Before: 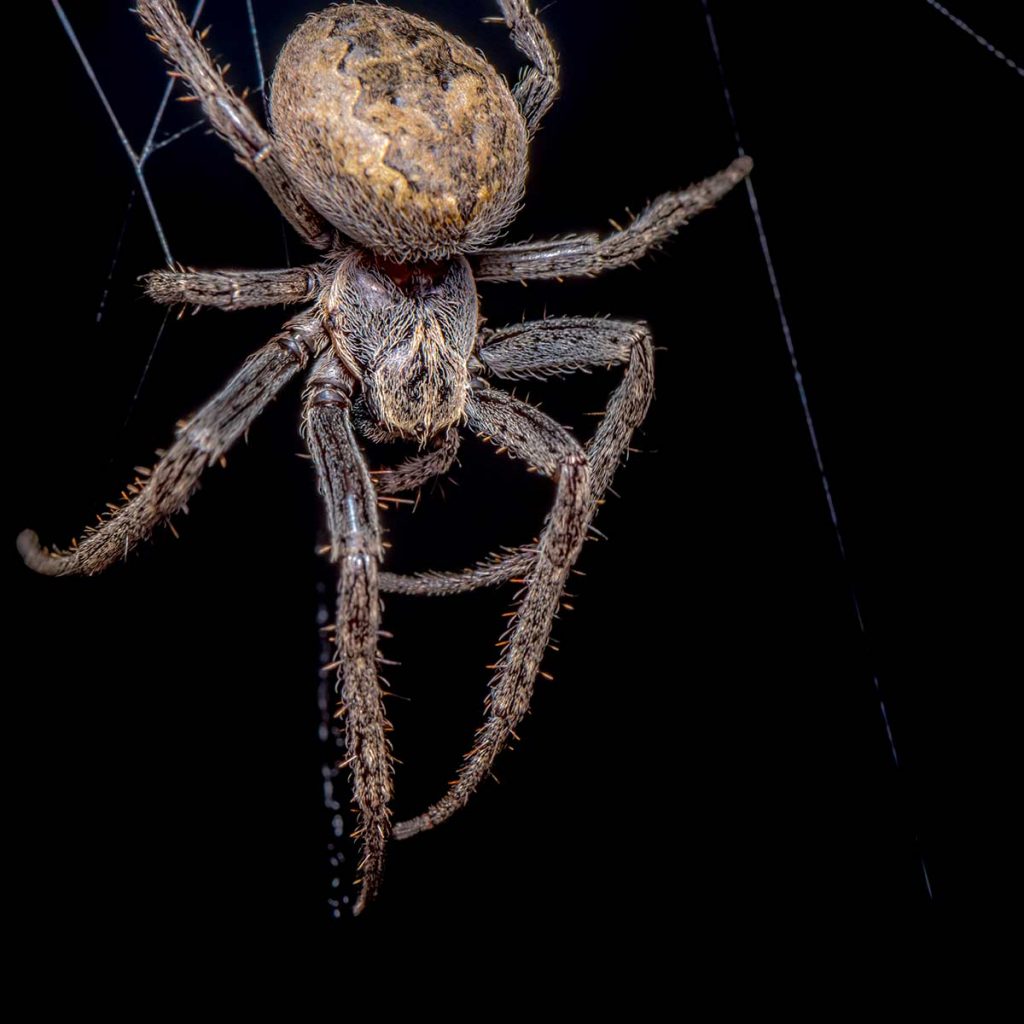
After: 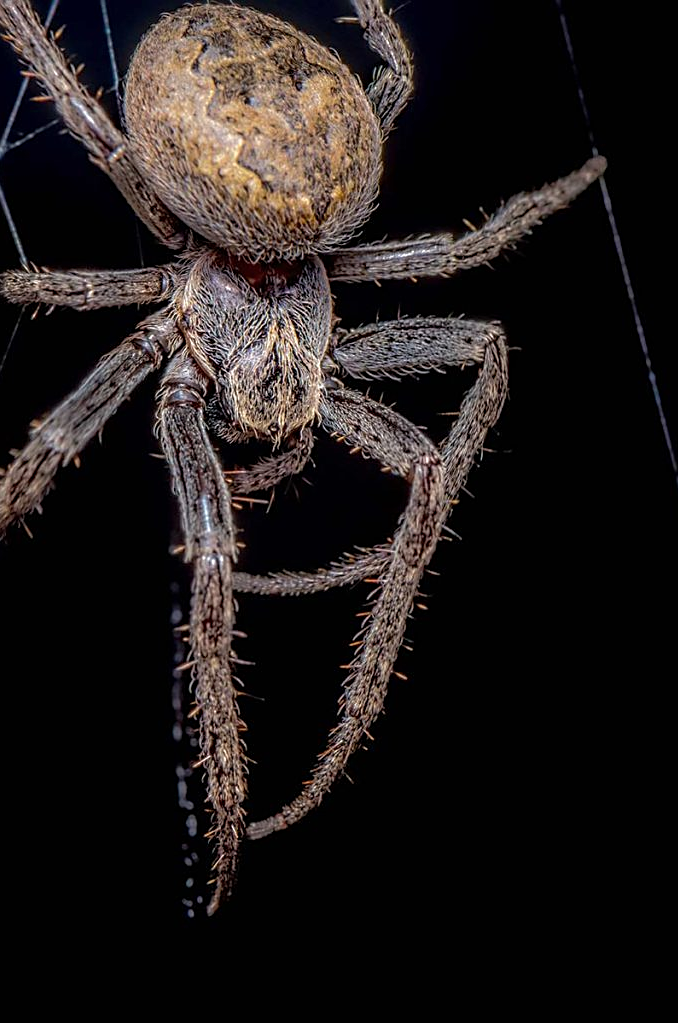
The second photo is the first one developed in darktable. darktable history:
shadows and highlights: shadows 25.42, white point adjustment -2.88, highlights -30.21
crop and rotate: left 14.314%, right 19.387%
sharpen: on, module defaults
